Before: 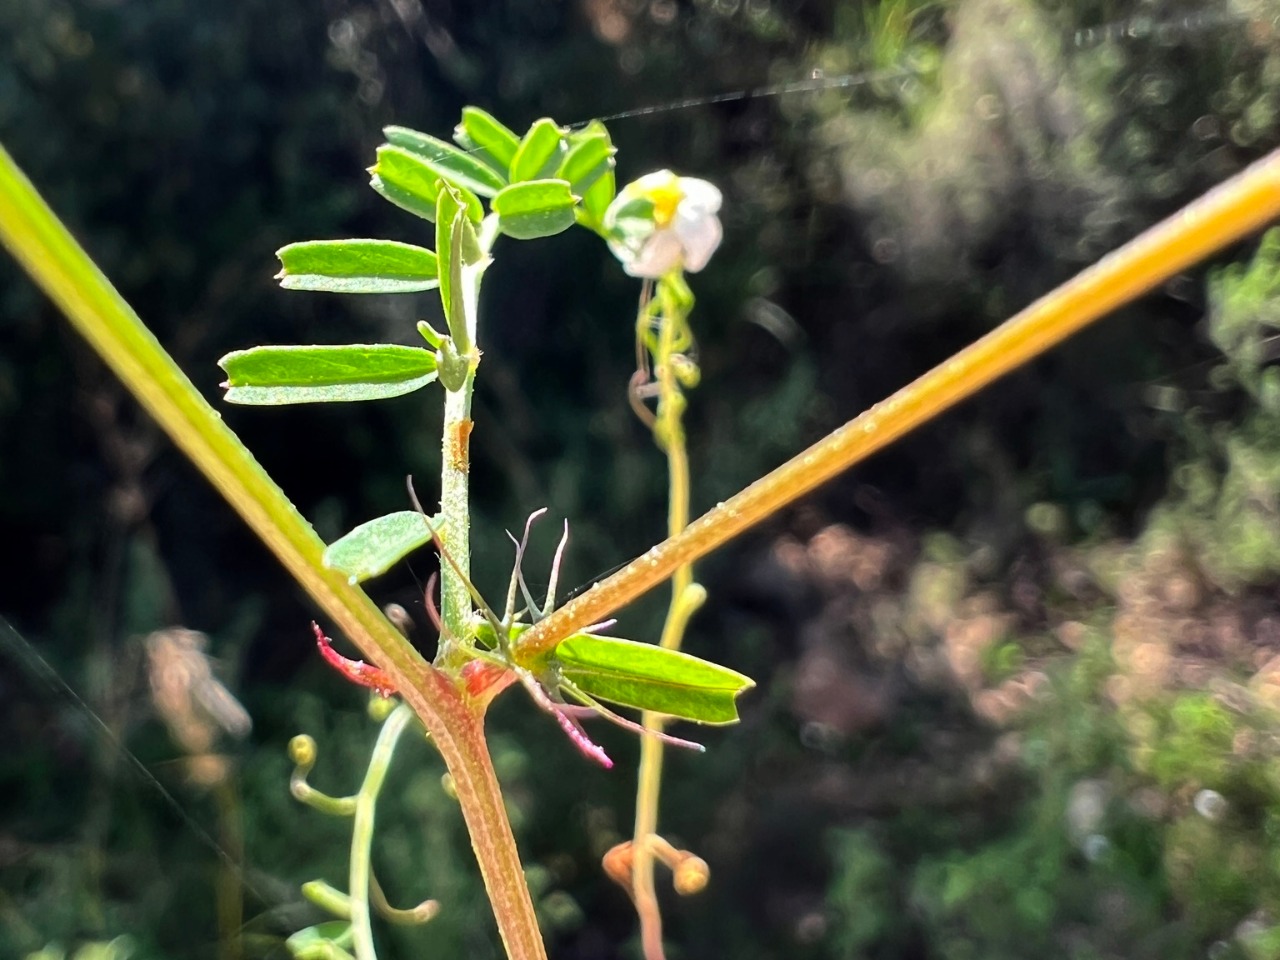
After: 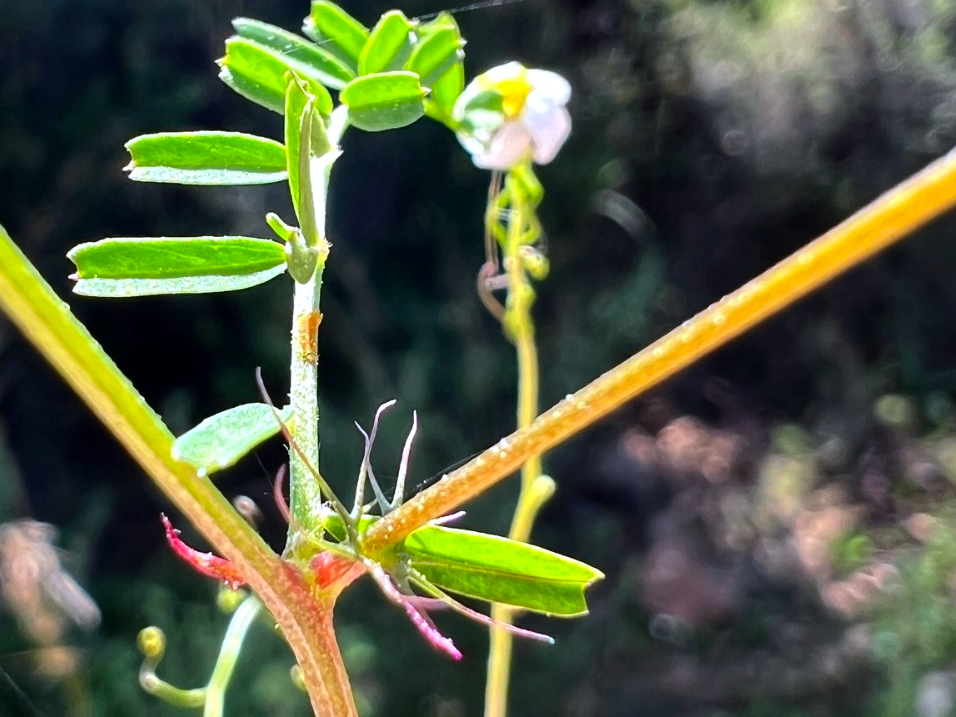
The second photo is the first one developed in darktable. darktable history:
exposure: exposure 0.15 EV, compensate highlight preservation false
contrast brightness saturation: contrast 0.04, saturation 0.16
white balance: red 0.967, blue 1.119, emerald 0.756
crop and rotate: left 11.831%, top 11.346%, right 13.429%, bottom 13.899%
